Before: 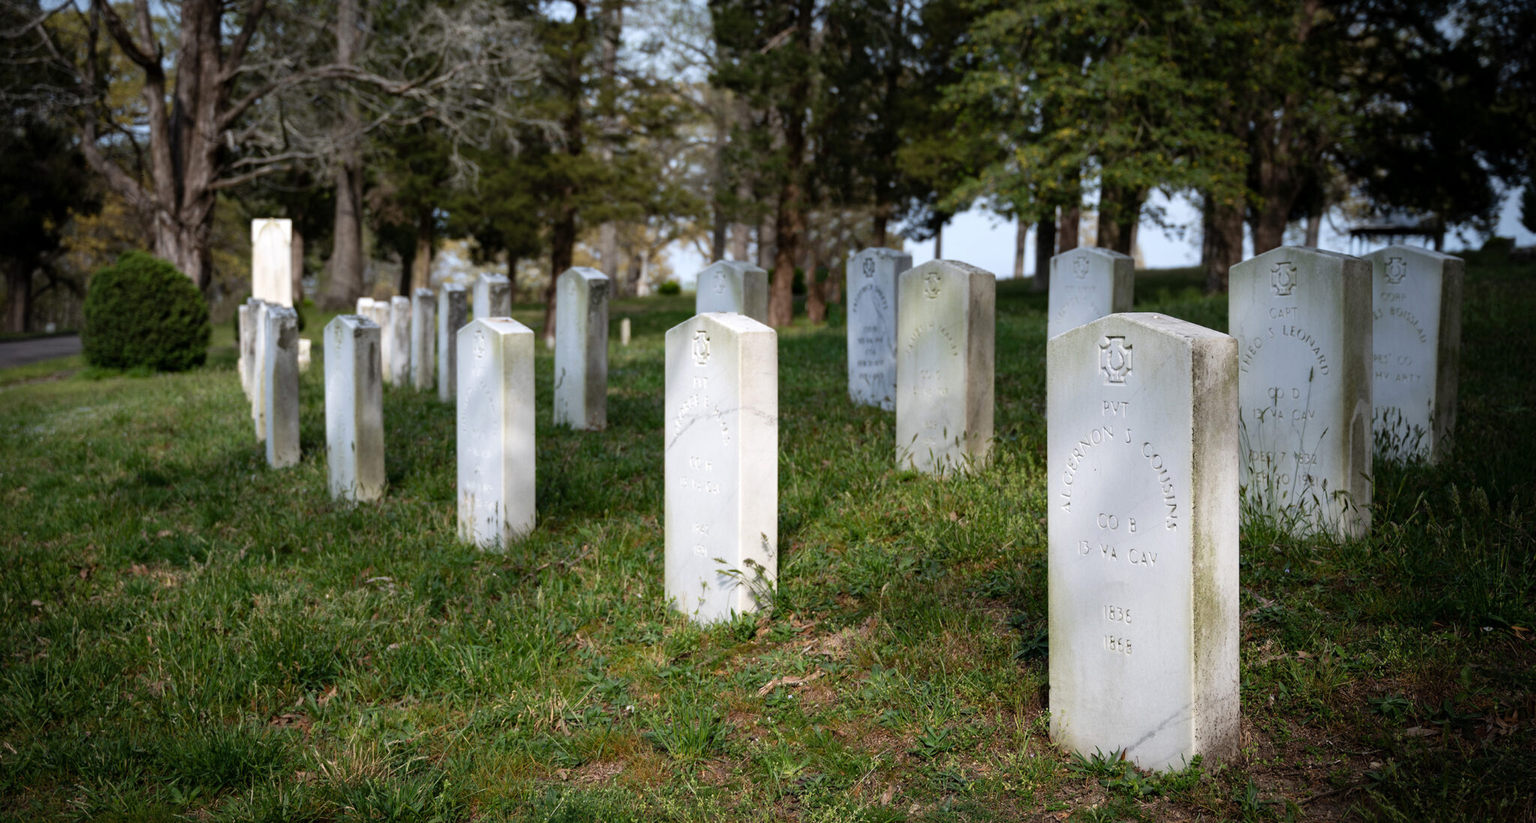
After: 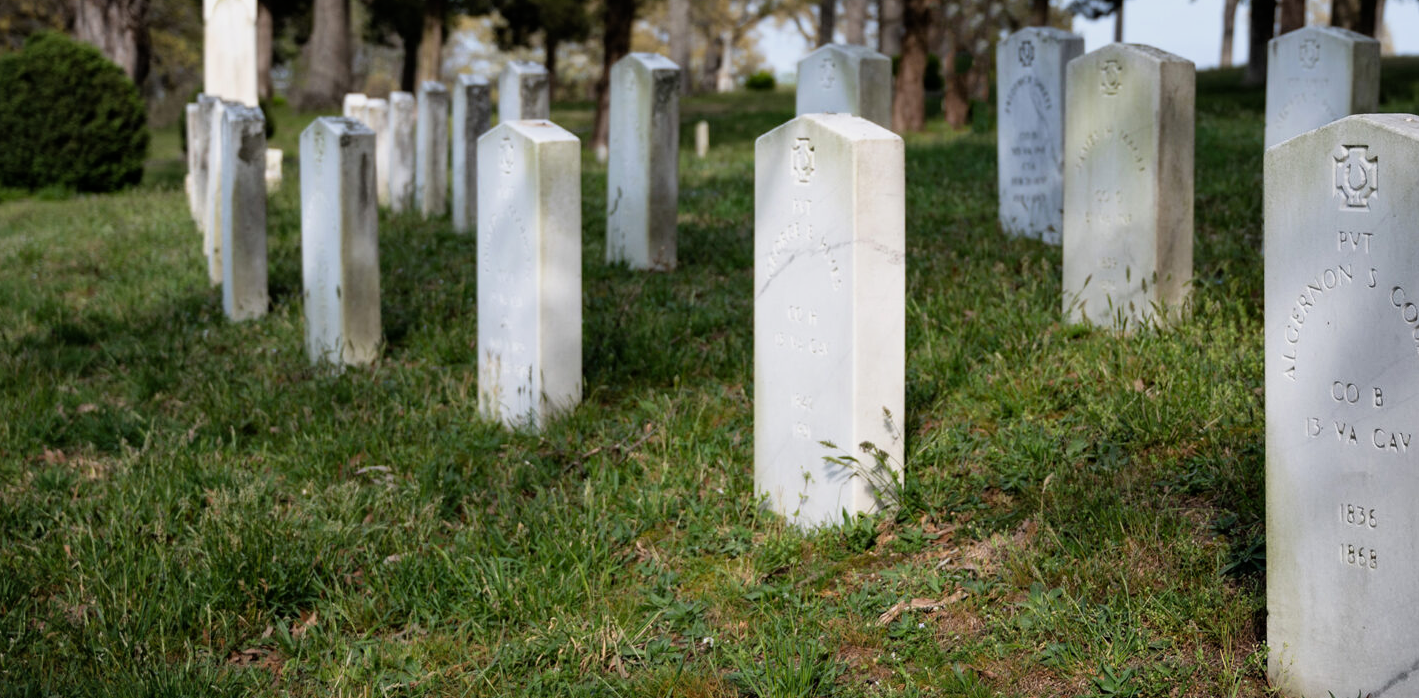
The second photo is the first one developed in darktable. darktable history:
exposure: exposure -0.021 EV, compensate highlight preservation false
crop: left 6.488%, top 27.668%, right 24.183%, bottom 8.656%
filmic rgb: black relative exposure -9.5 EV, white relative exposure 3.02 EV, hardness 6.12
shadows and highlights: shadows 20.91, highlights -82.73, soften with gaussian
